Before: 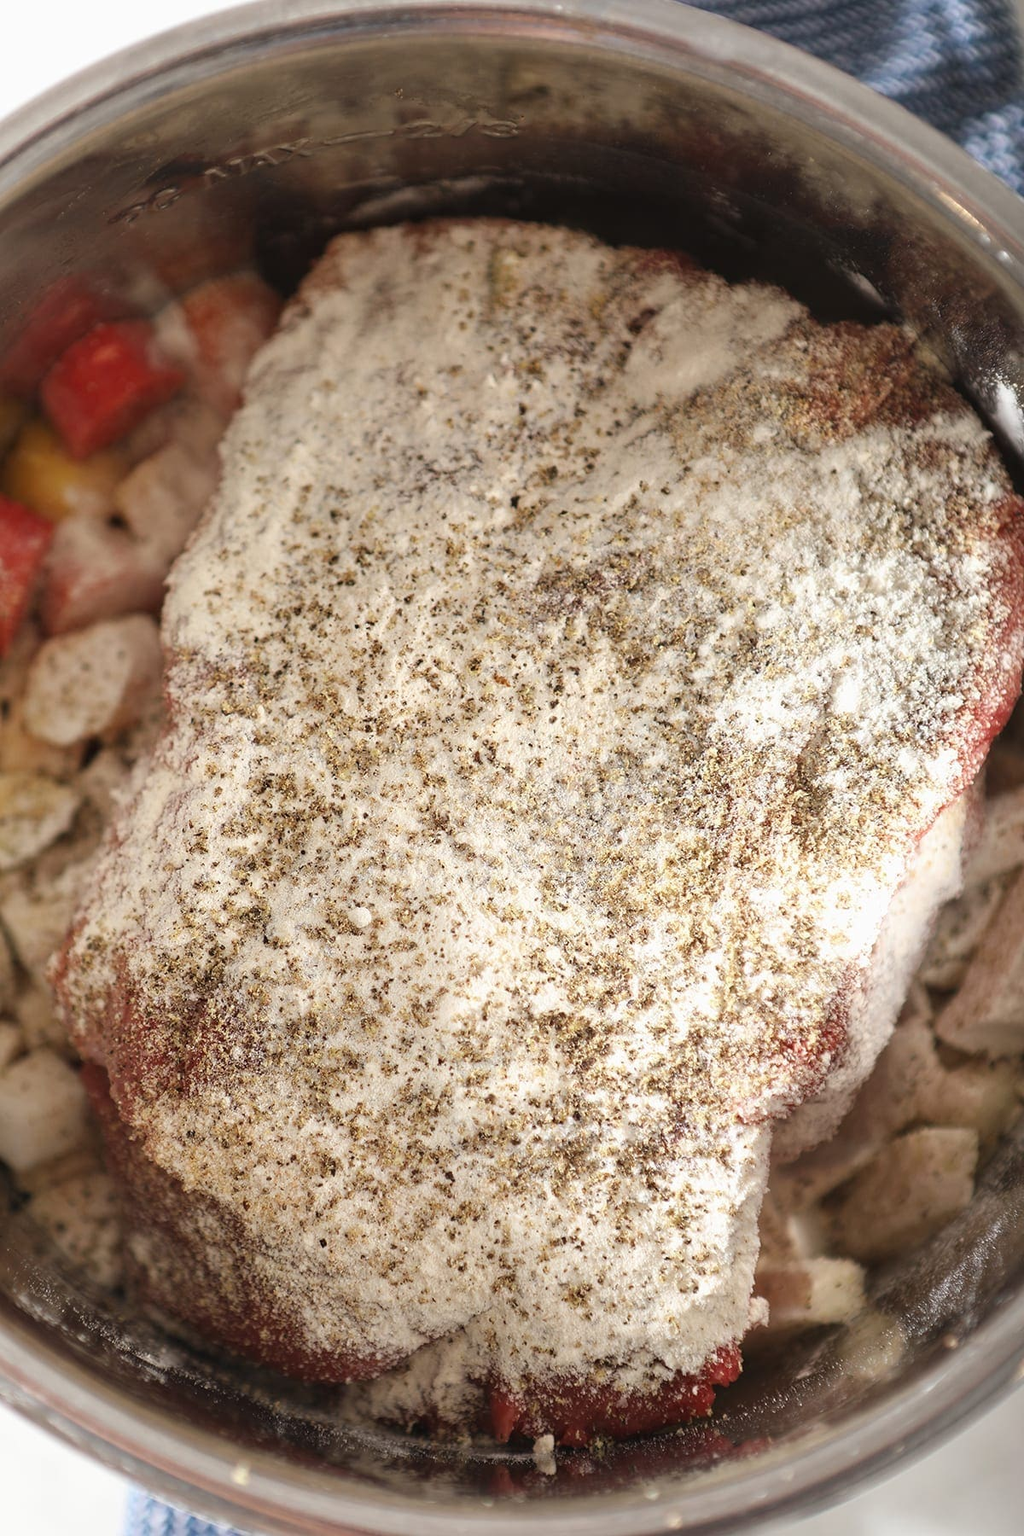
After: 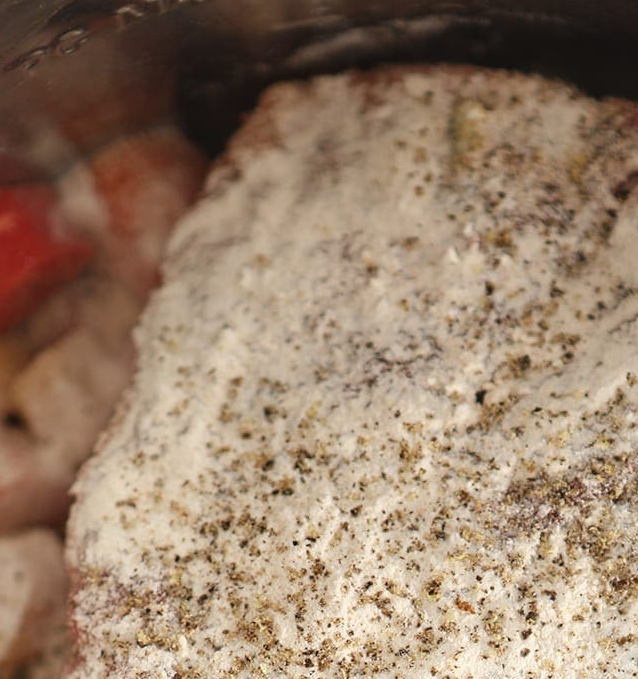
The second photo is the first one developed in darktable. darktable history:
crop: left 10.257%, top 10.628%, right 36.511%, bottom 51.646%
